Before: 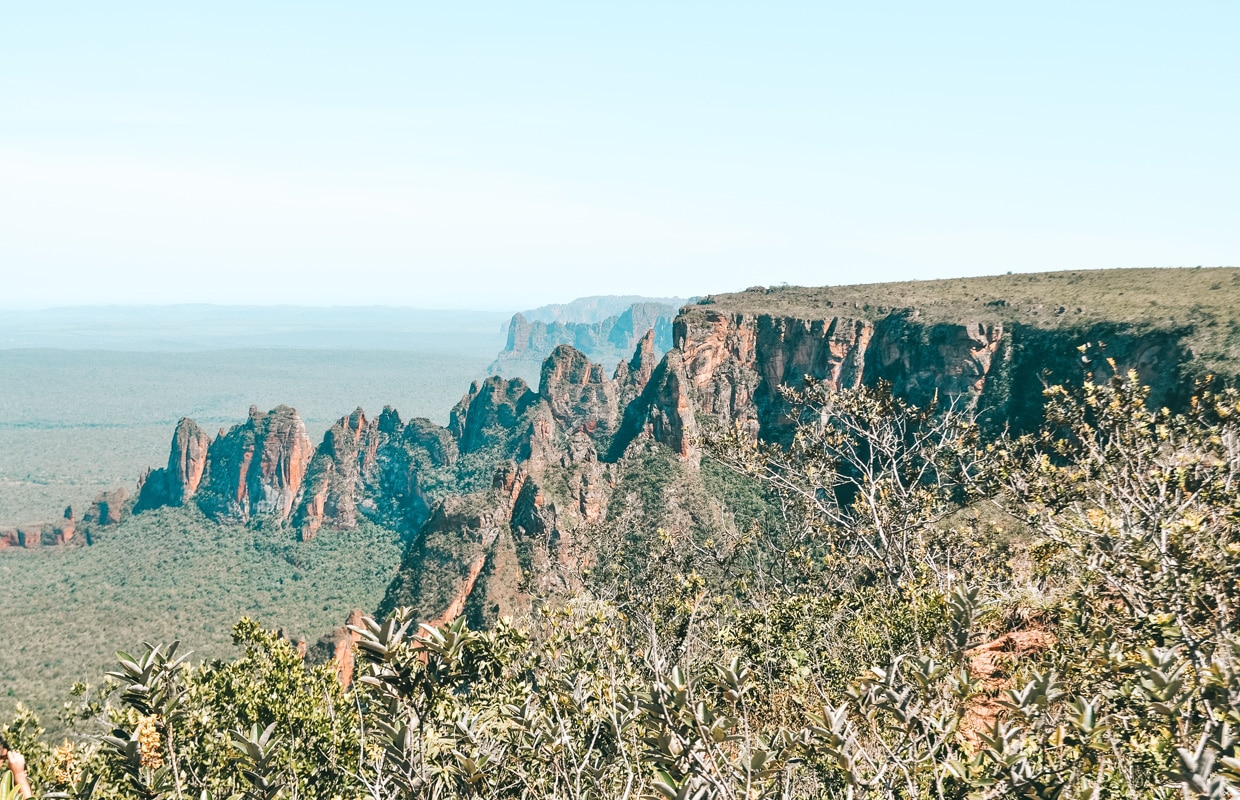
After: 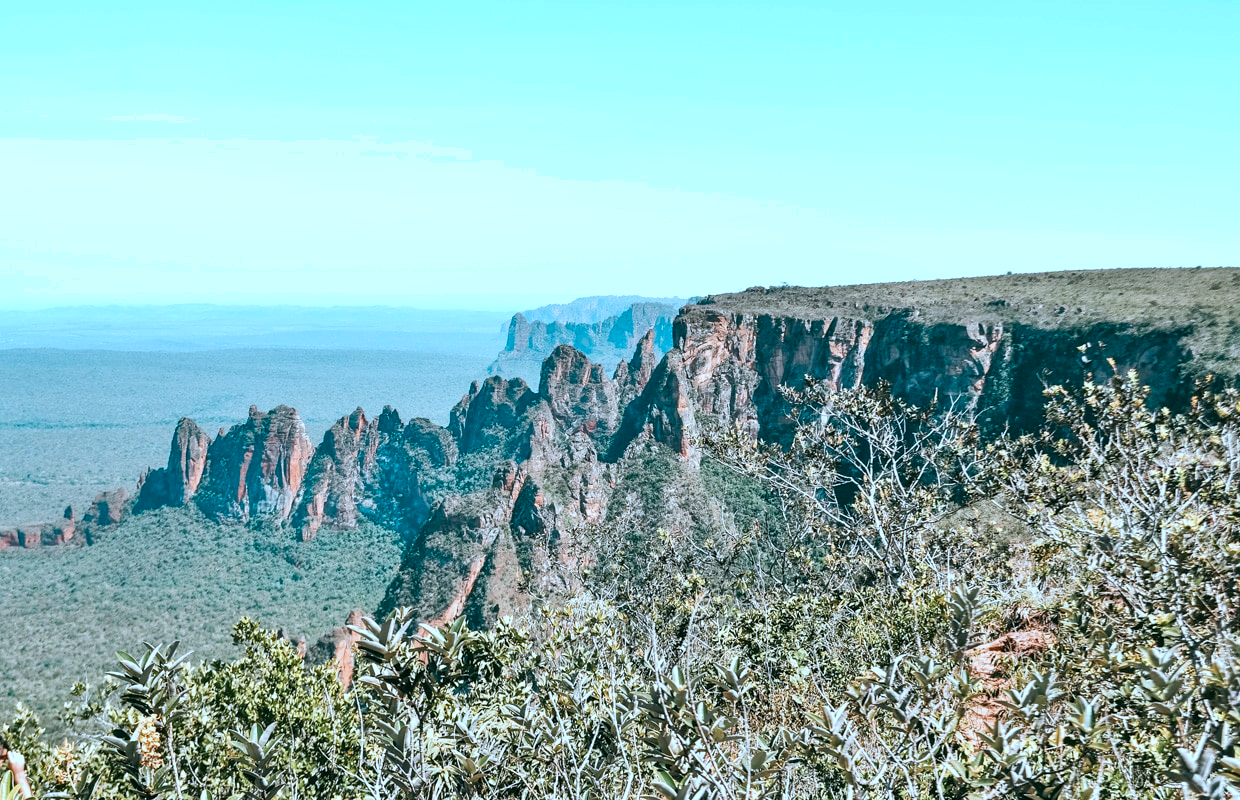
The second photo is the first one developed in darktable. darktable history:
exposure: black level correction 0.007, exposure 0.093 EV, compensate highlight preservation false
shadows and highlights: soften with gaussian
color correction: highlights a* -9.35, highlights b* -23.15
